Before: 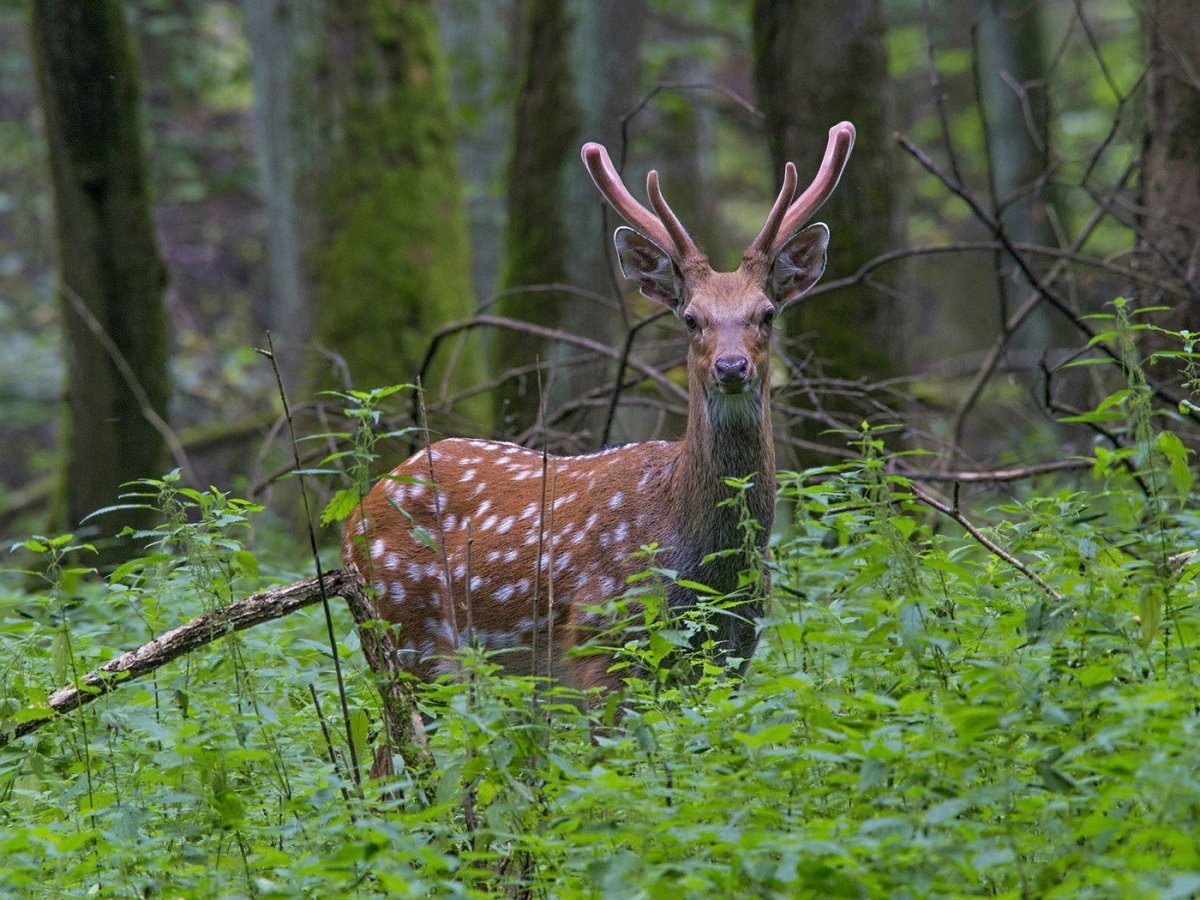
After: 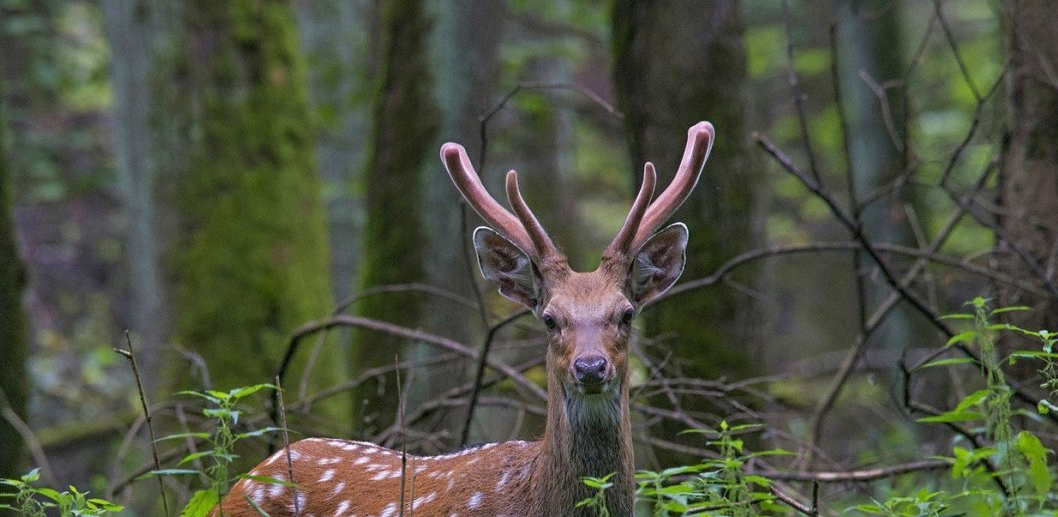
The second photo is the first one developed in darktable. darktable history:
crop and rotate: left 11.807%, bottom 42.512%
